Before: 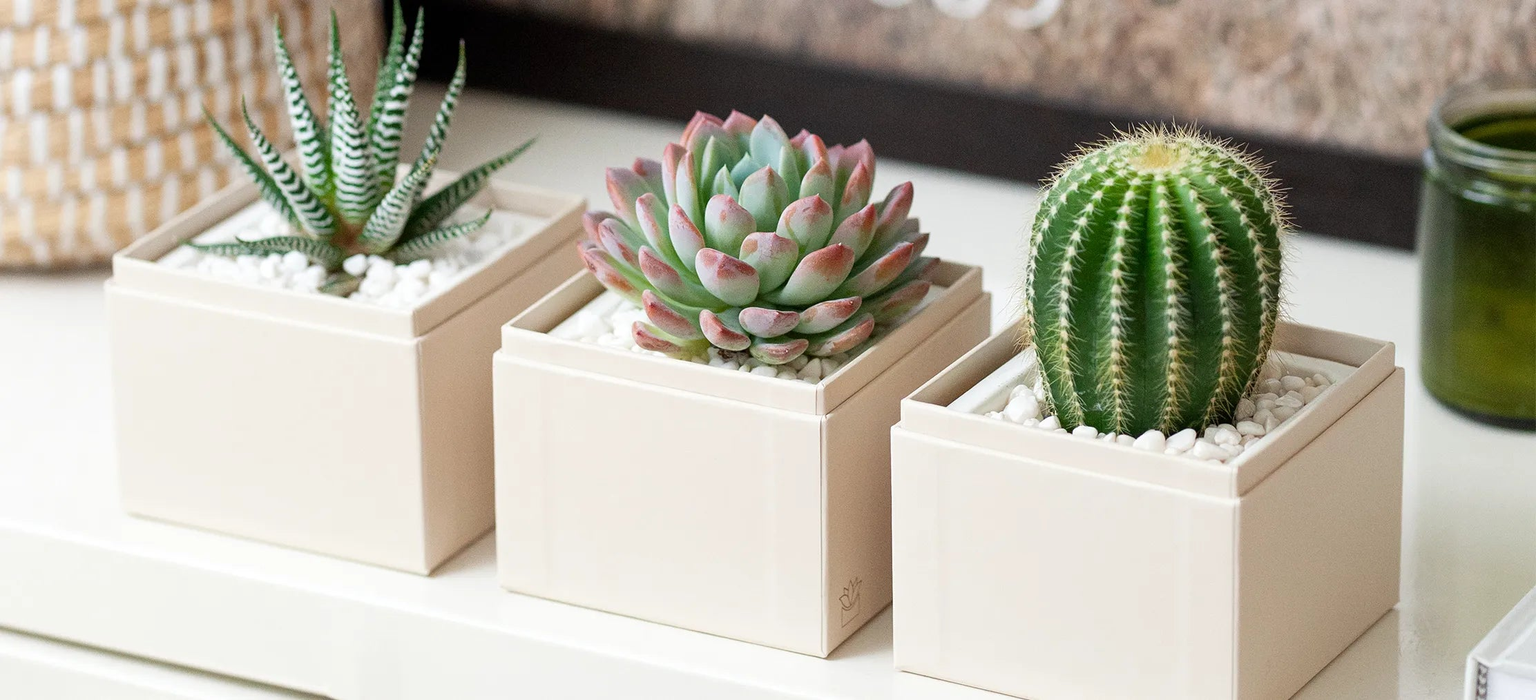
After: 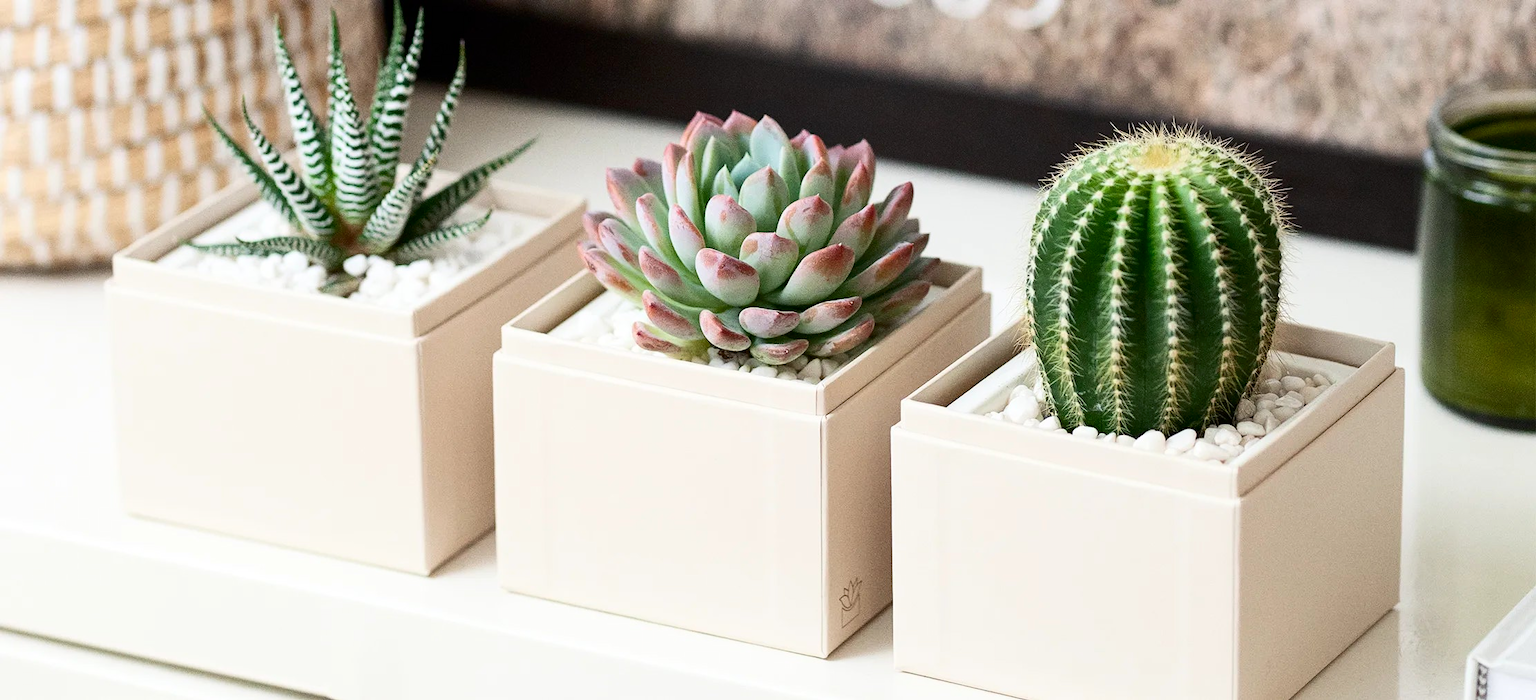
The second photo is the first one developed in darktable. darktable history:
contrast brightness saturation: contrast 0.22
